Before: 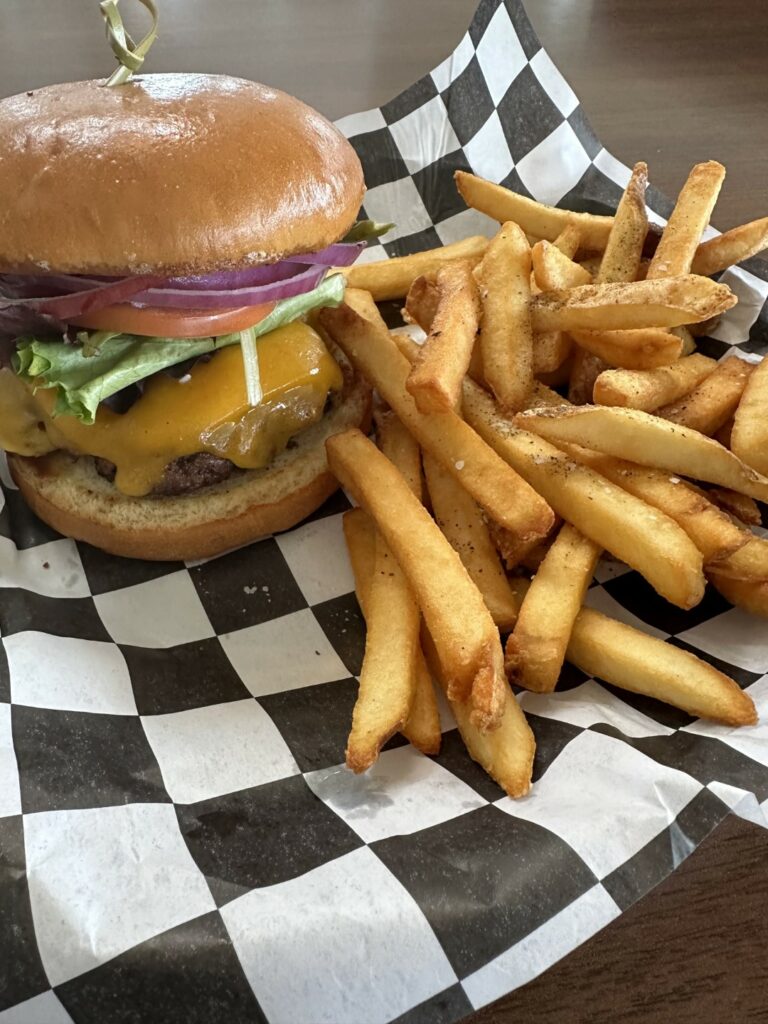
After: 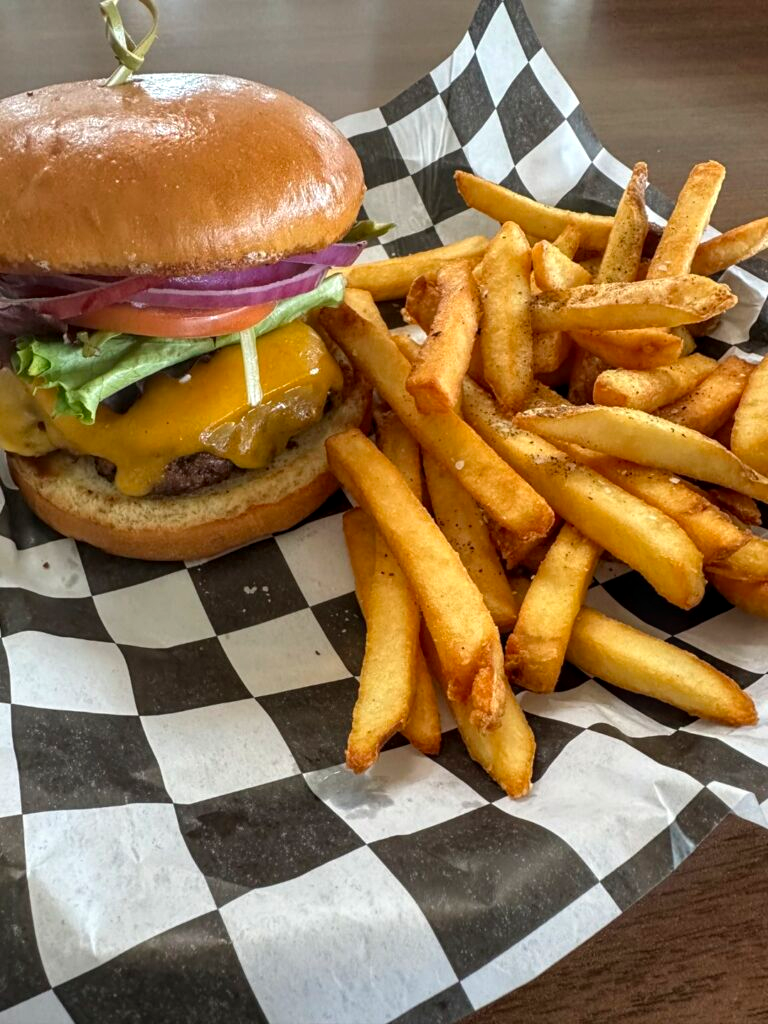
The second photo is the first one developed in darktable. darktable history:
local contrast: on, module defaults
shadows and highlights: soften with gaussian
contrast brightness saturation: saturation 0.124
